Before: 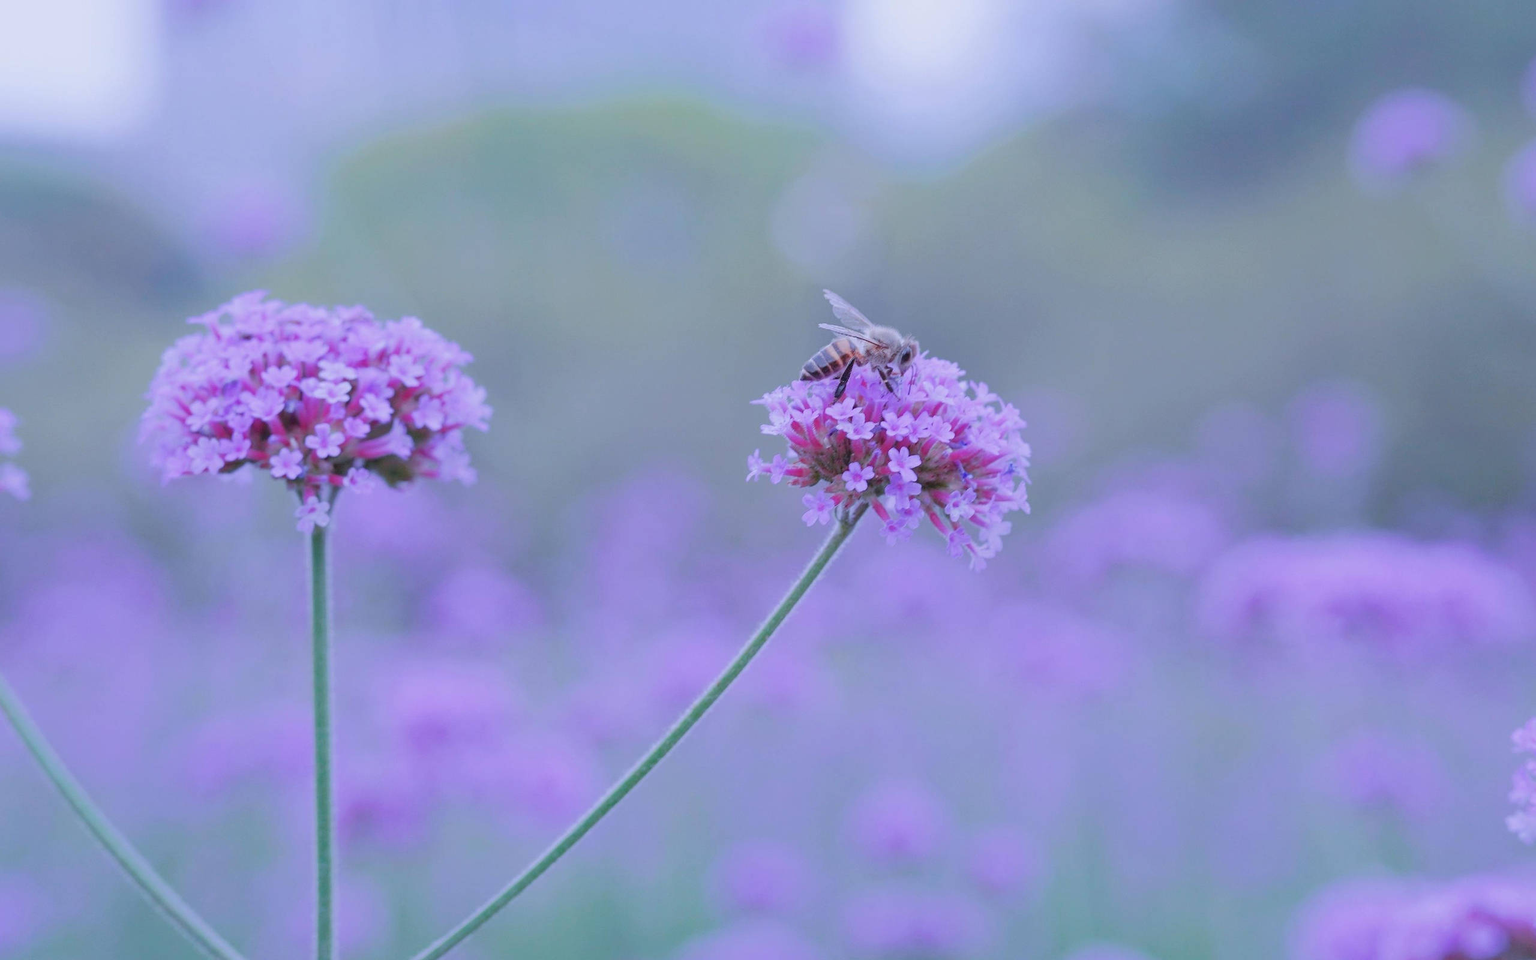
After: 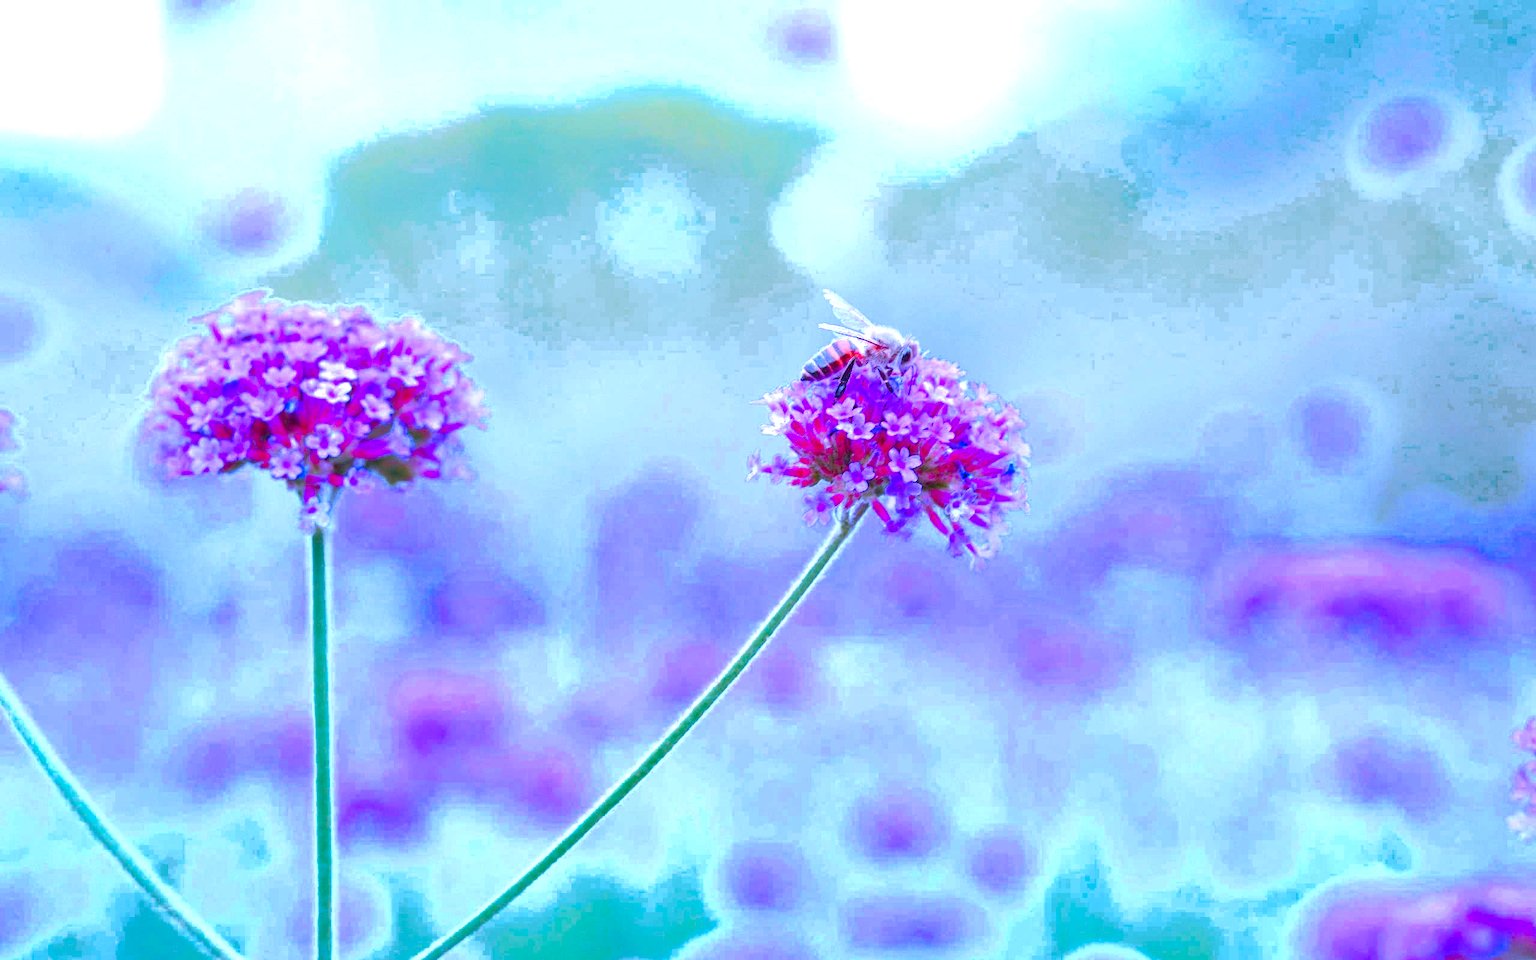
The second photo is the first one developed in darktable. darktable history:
color balance rgb: linear chroma grading › global chroma 20%, perceptual saturation grading › global saturation 65%, perceptual saturation grading › highlights 50%, perceptual saturation grading › shadows 30%, perceptual brilliance grading › global brilliance 12%, perceptual brilliance grading › highlights 15%, global vibrance 20%
color zones: curves: ch0 [(0, 0.466) (0.128, 0.466) (0.25, 0.5) (0.375, 0.456) (0.5, 0.5) (0.625, 0.5) (0.737, 0.652) (0.875, 0.5)]; ch1 [(0, 0.603) (0.125, 0.618) (0.261, 0.348) (0.372, 0.353) (0.497, 0.363) (0.611, 0.45) (0.731, 0.427) (0.875, 0.518) (0.998, 0.652)]; ch2 [(0, 0.559) (0.125, 0.451) (0.253, 0.564) (0.37, 0.578) (0.5, 0.466) (0.625, 0.471) (0.731, 0.471) (0.88, 0.485)]
